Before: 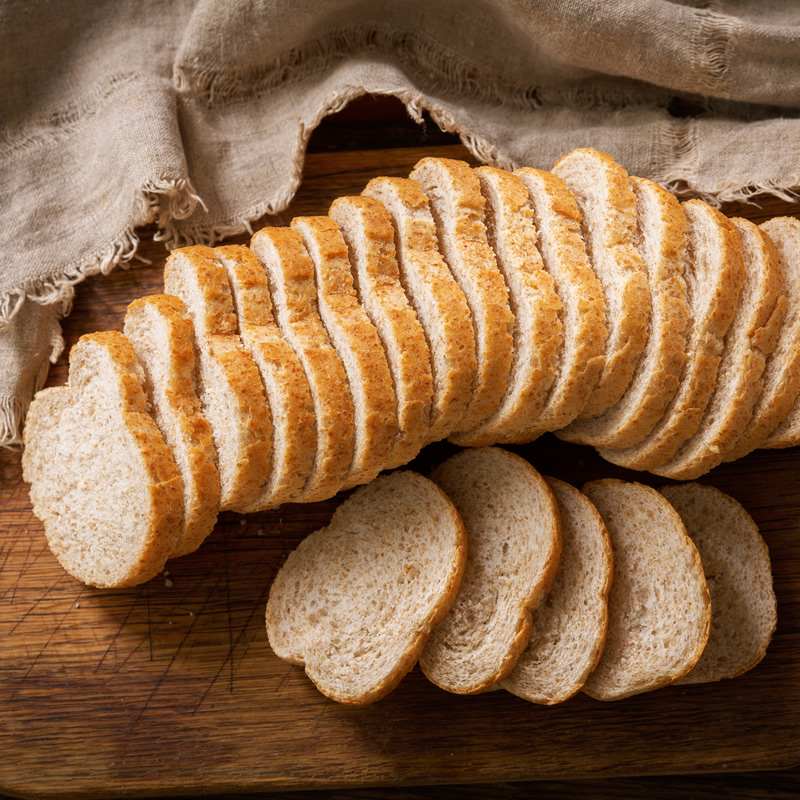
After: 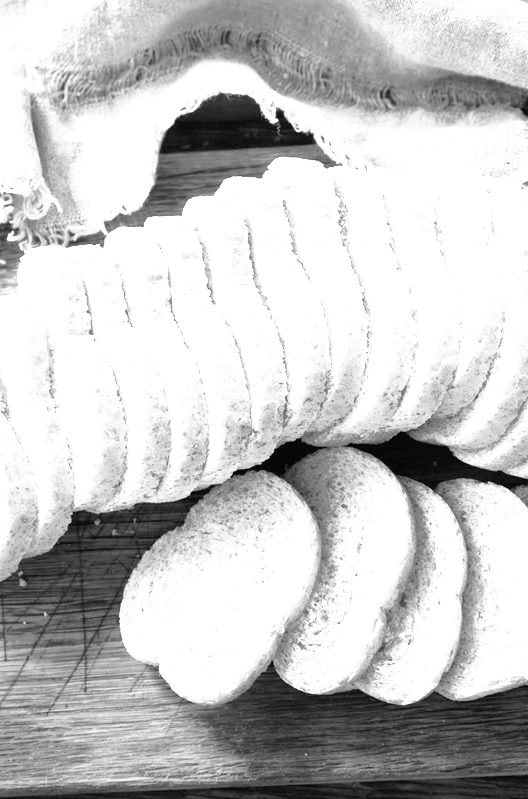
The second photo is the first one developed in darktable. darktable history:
shadows and highlights: on, module defaults
base curve: curves: ch0 [(0, 0) (0.007, 0.004) (0.027, 0.03) (0.046, 0.07) (0.207, 0.54) (0.442, 0.872) (0.673, 0.972) (1, 1)], preserve colors none
color calibration: output gray [0.22, 0.42, 0.37, 0], gray › normalize channels true, illuminant same as pipeline (D50), adaptation XYZ, x 0.346, y 0.359, gamut compression 0
exposure: exposure 2.207 EV, compensate highlight preservation false
color balance rgb: perceptual saturation grading › global saturation 20%, perceptual saturation grading › highlights -25%, perceptual saturation grading › shadows 50%
white balance: red 1.045, blue 0.932
crop and rotate: left 18.442%, right 15.508%
